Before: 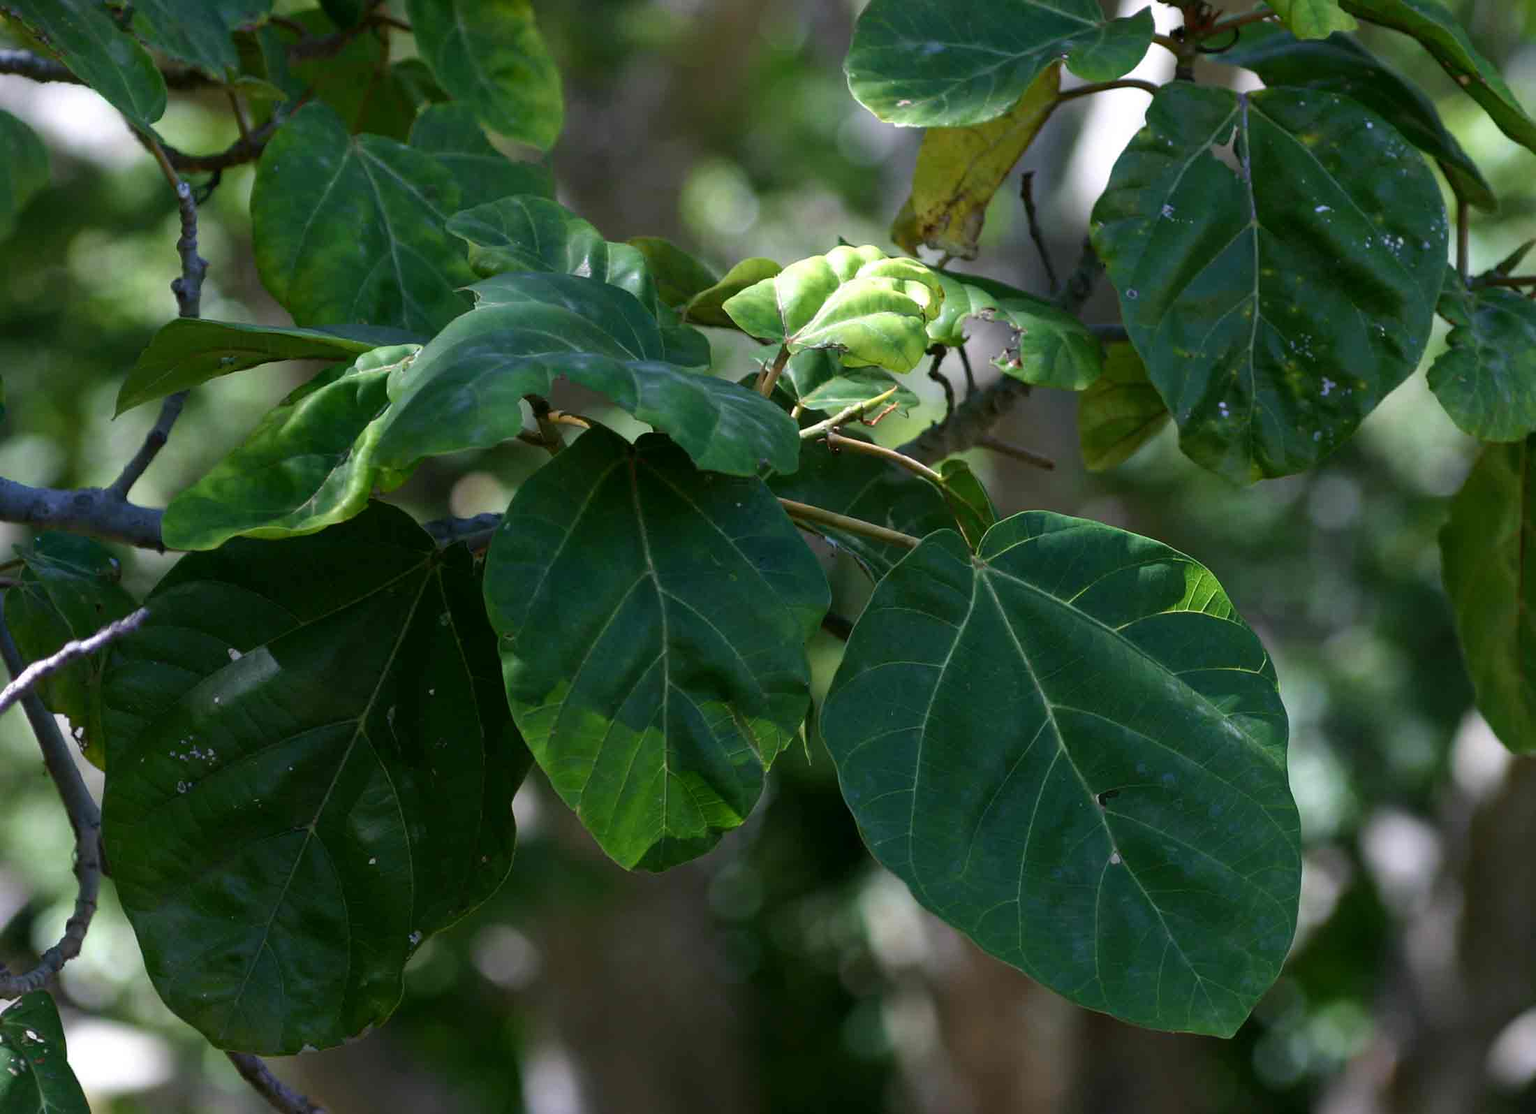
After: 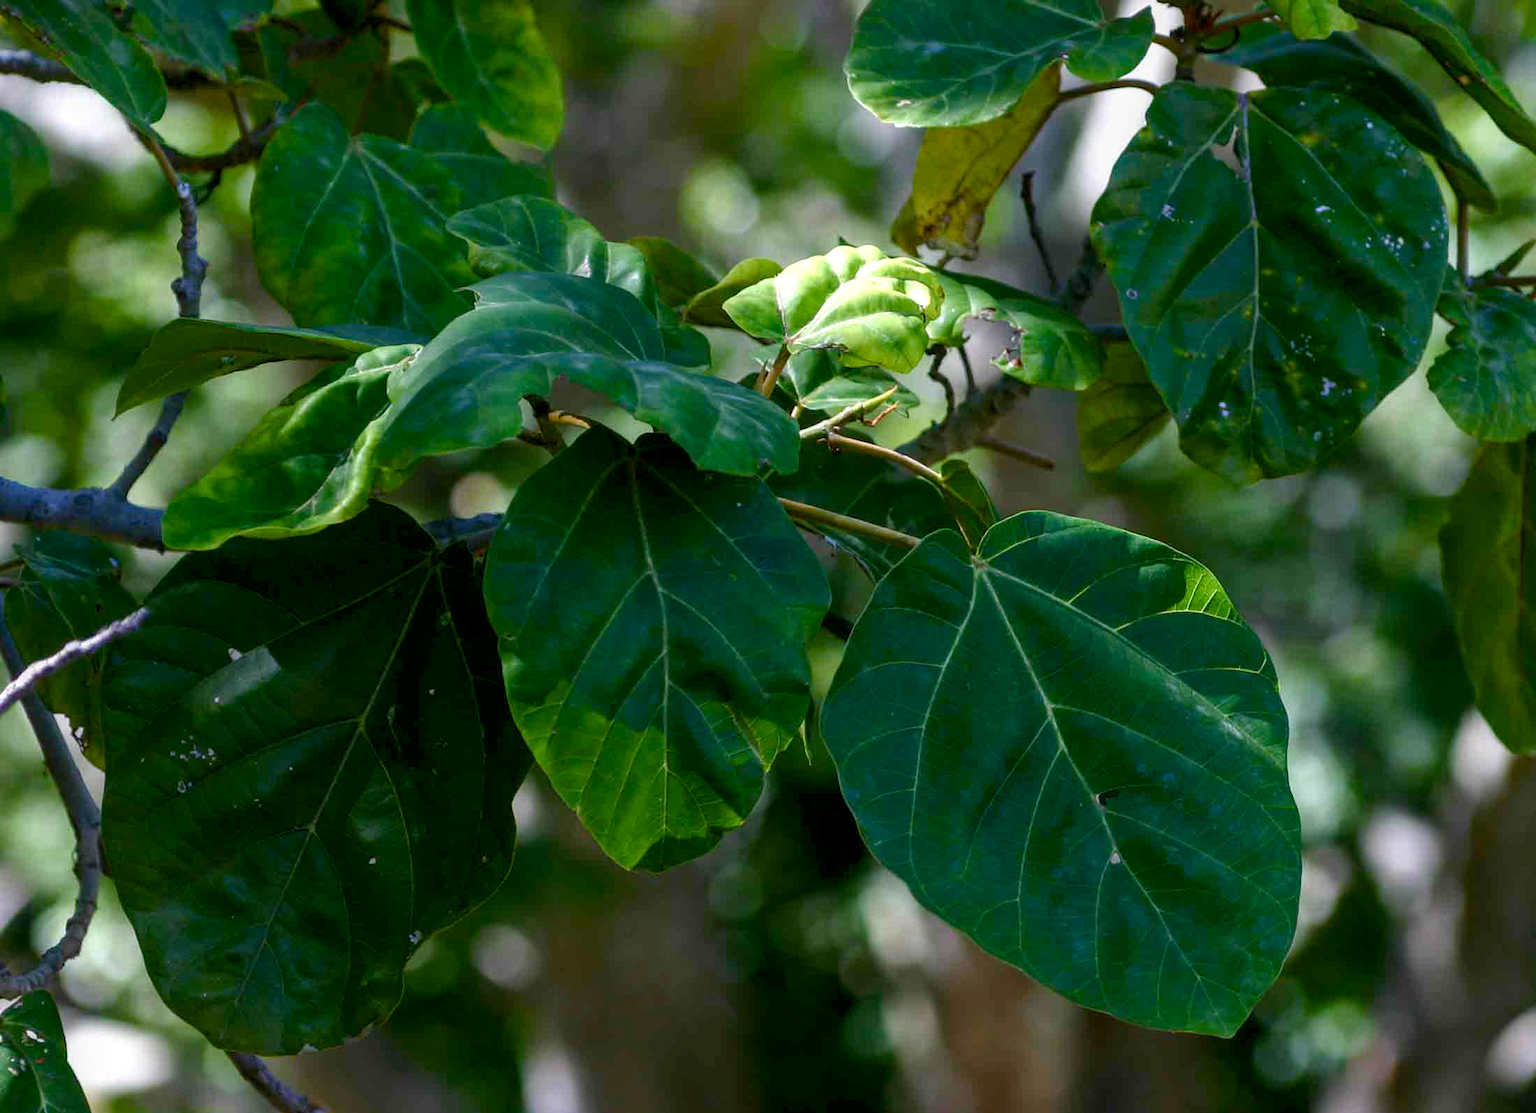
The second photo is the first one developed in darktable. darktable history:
local contrast: on, module defaults
color balance rgb: perceptual saturation grading › global saturation 20%, perceptual saturation grading › highlights -25%, perceptual saturation grading › shadows 50%
